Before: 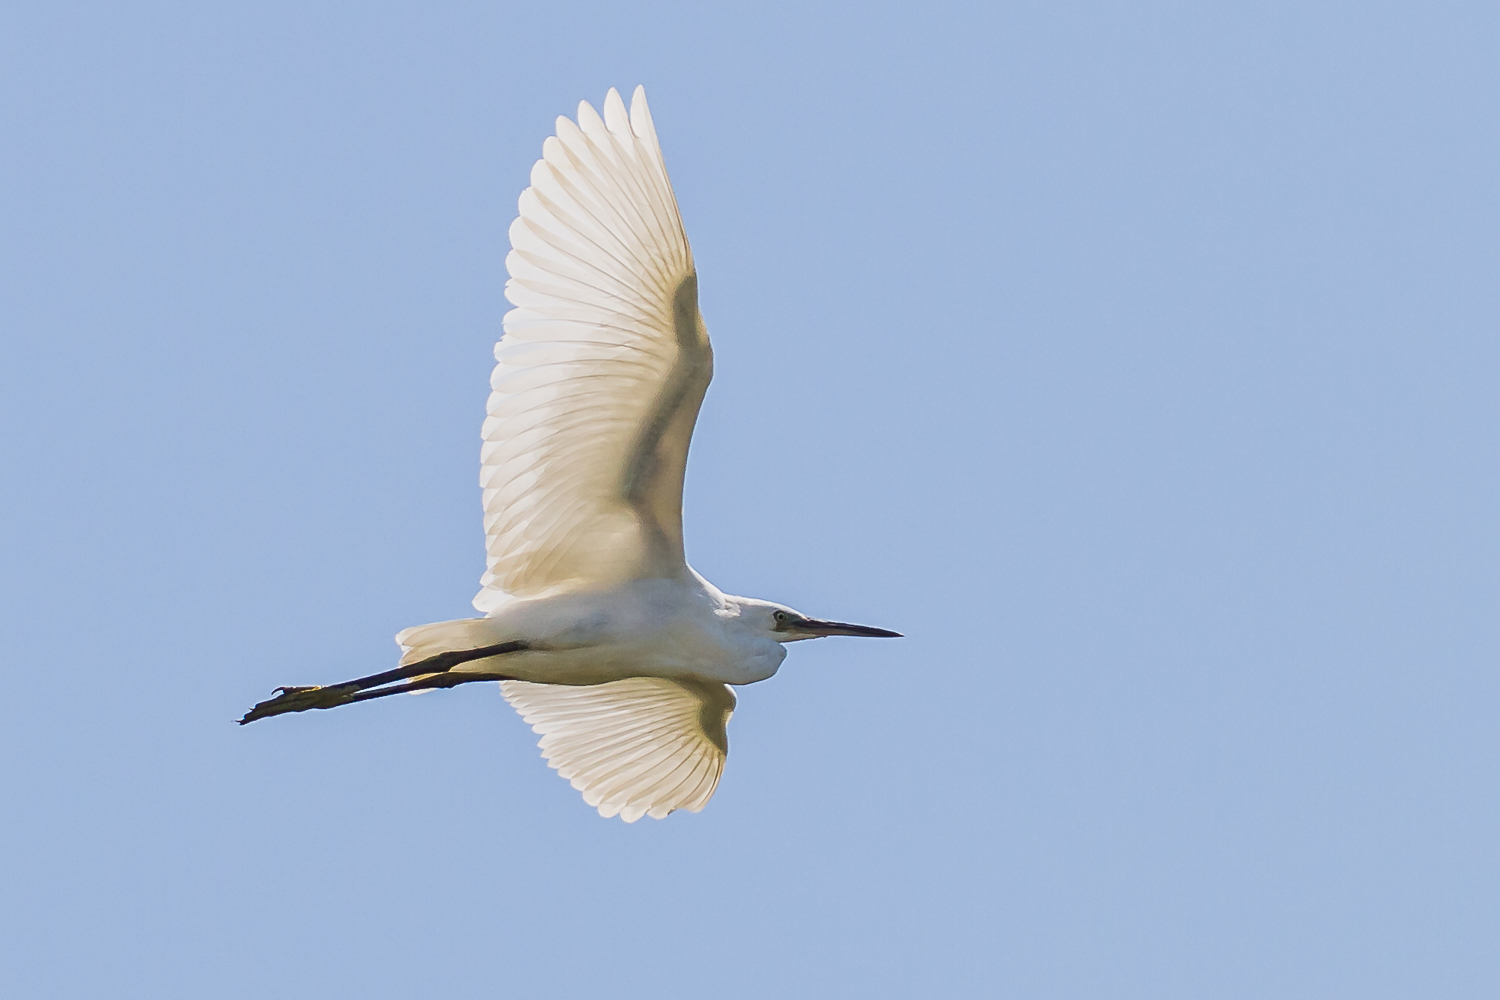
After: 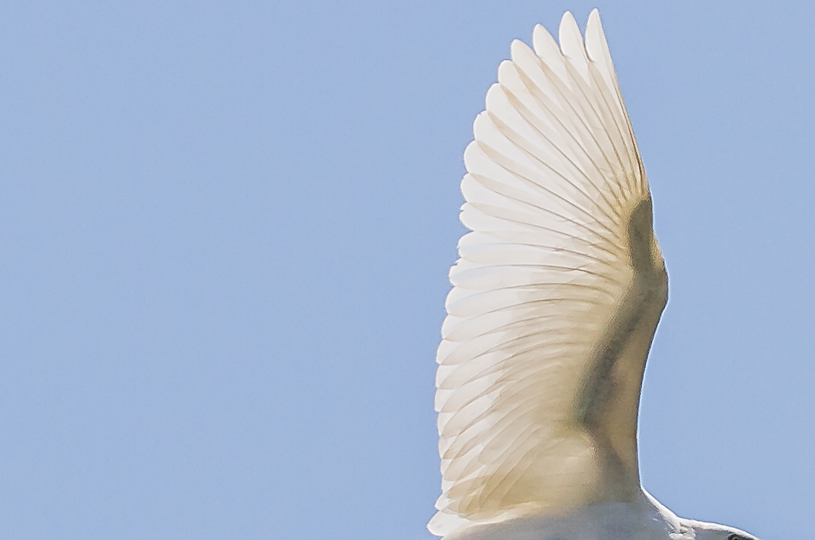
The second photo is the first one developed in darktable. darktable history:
crop and rotate: left 3.039%, top 7.654%, right 42.608%, bottom 38.335%
sharpen: on, module defaults
